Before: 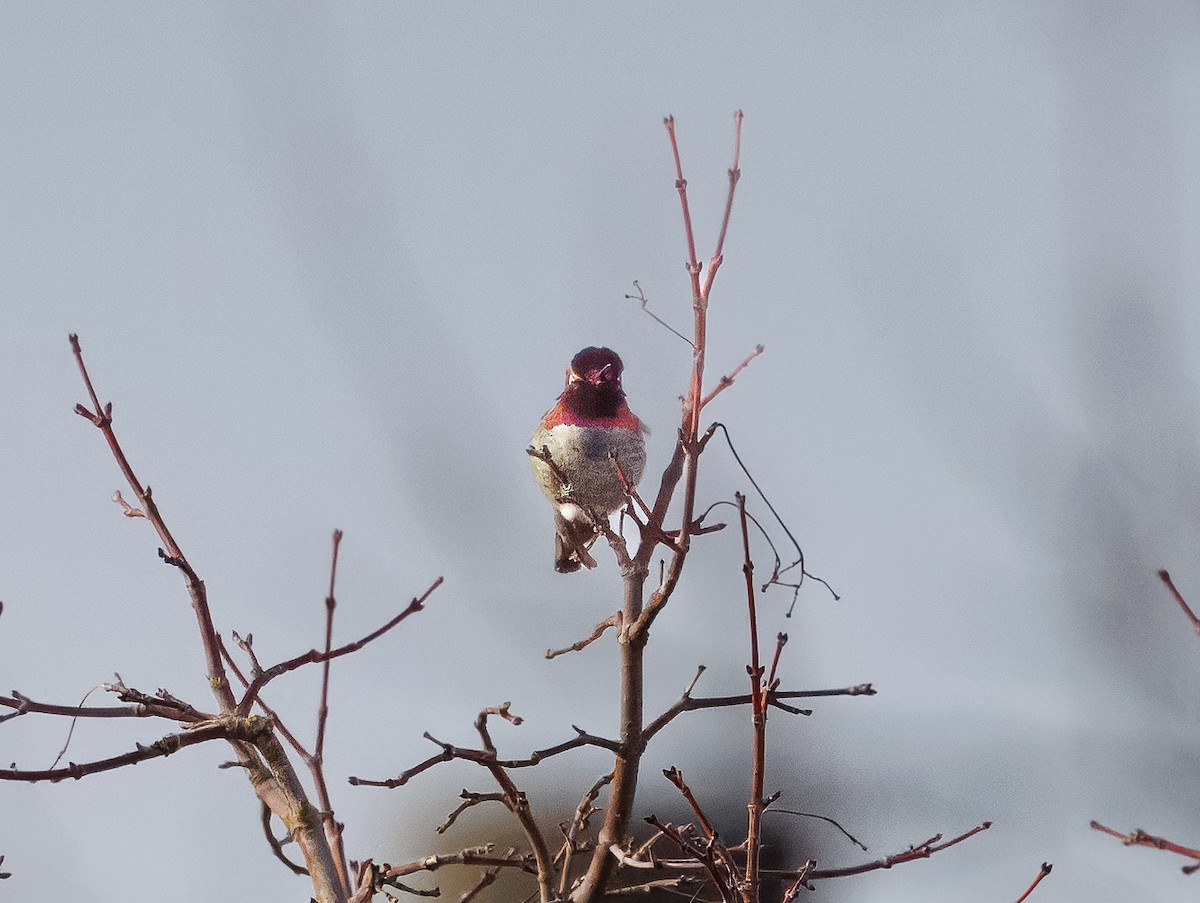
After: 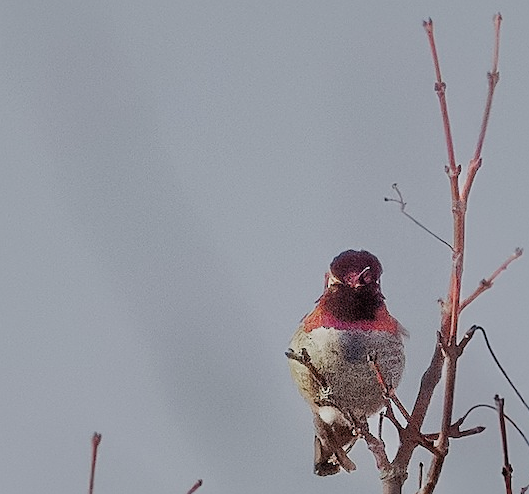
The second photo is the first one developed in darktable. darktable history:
sharpen: on, module defaults
shadows and highlights: on, module defaults
filmic rgb: black relative exposure -7.74 EV, white relative exposure 4.39 EV, threshold 2.95 EV, hardness 3.76, latitude 37.88%, contrast 0.973, highlights saturation mix 9.64%, shadows ↔ highlights balance 4.93%, iterations of high-quality reconstruction 0, enable highlight reconstruction true
crop: left 20.101%, top 10.778%, right 35.804%, bottom 34.506%
